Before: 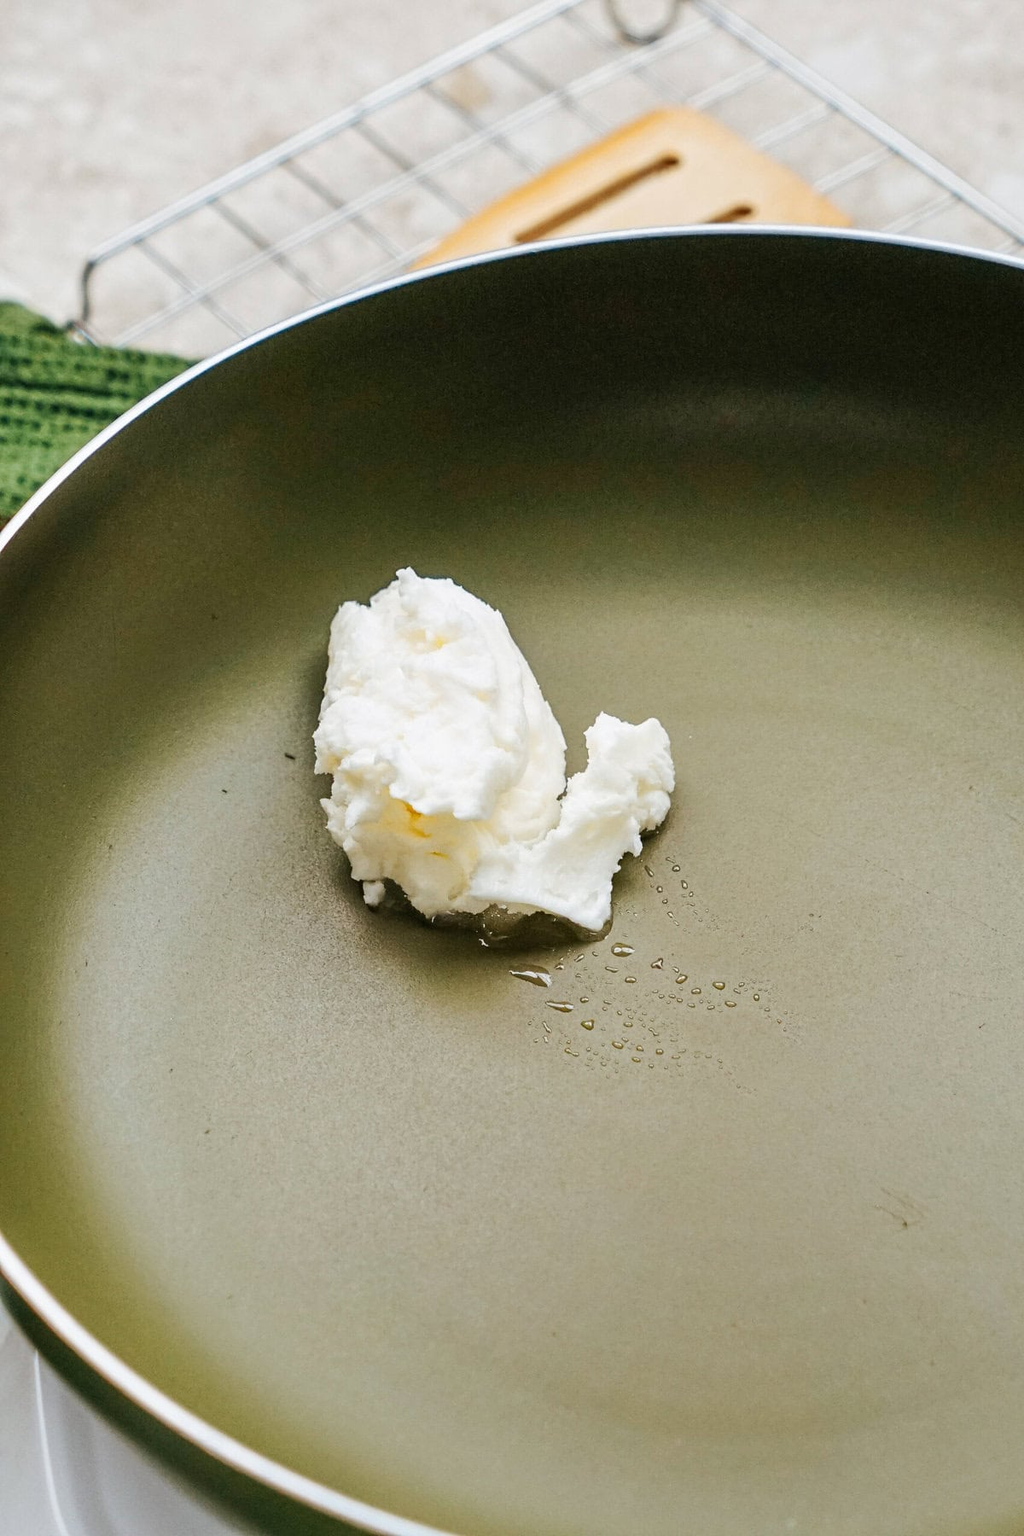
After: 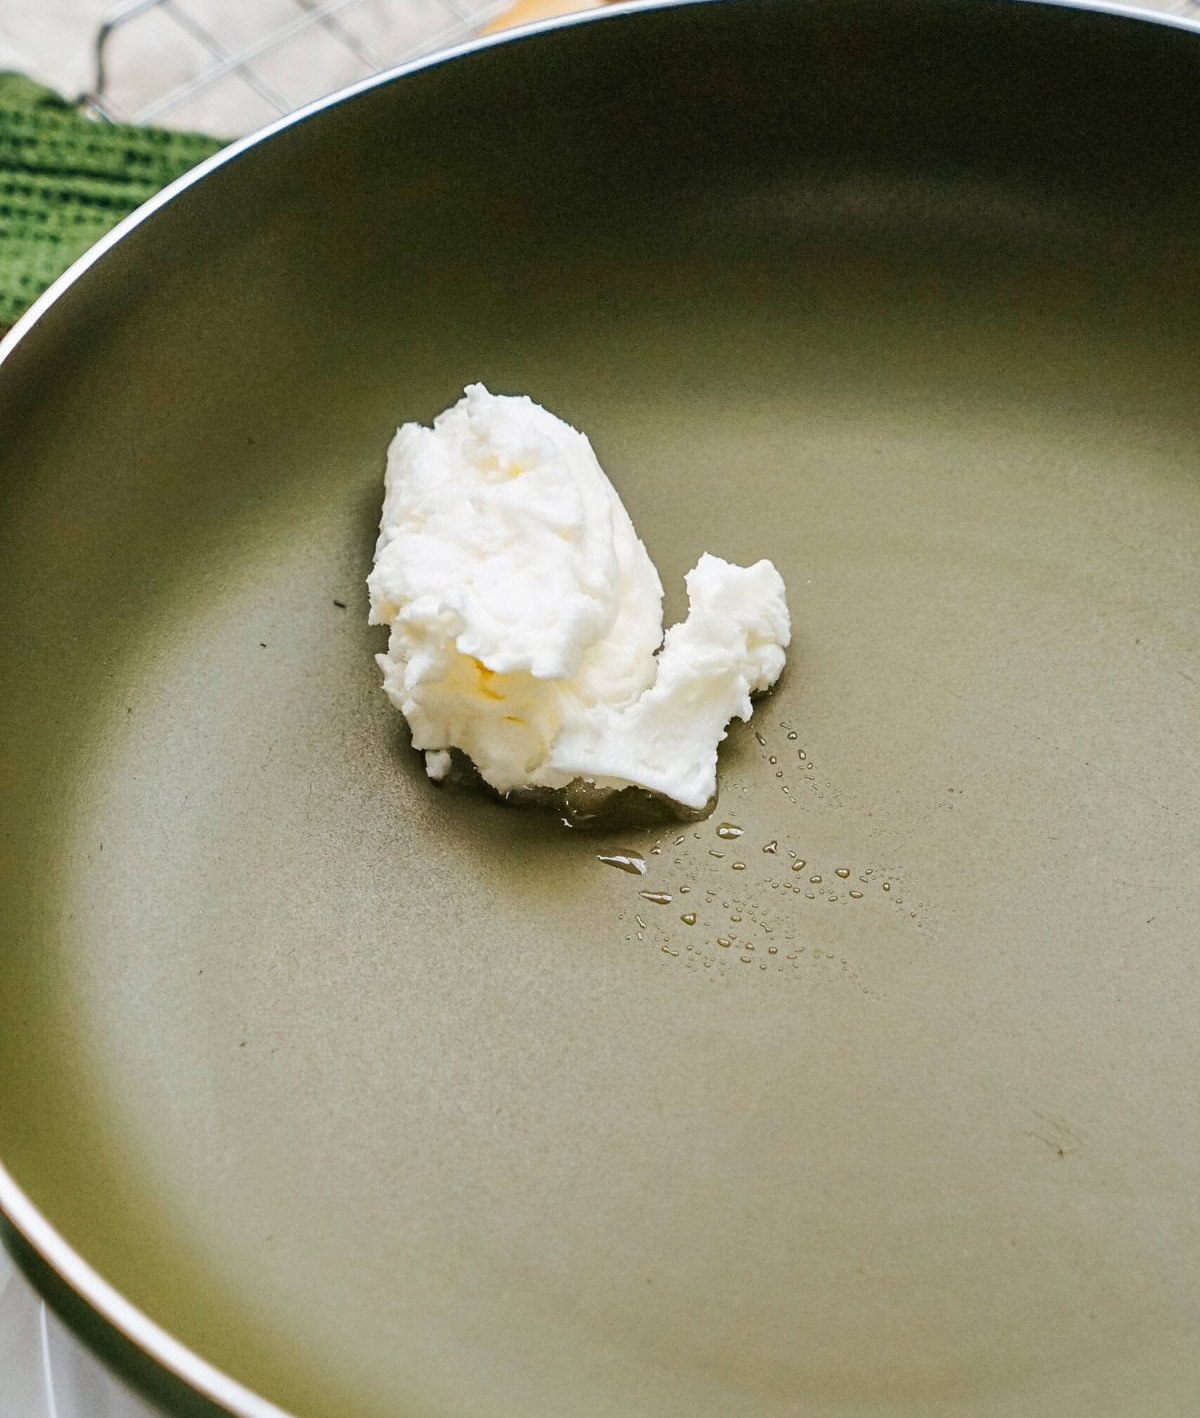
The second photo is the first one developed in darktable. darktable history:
crop and rotate: top 15.722%, bottom 5.449%
